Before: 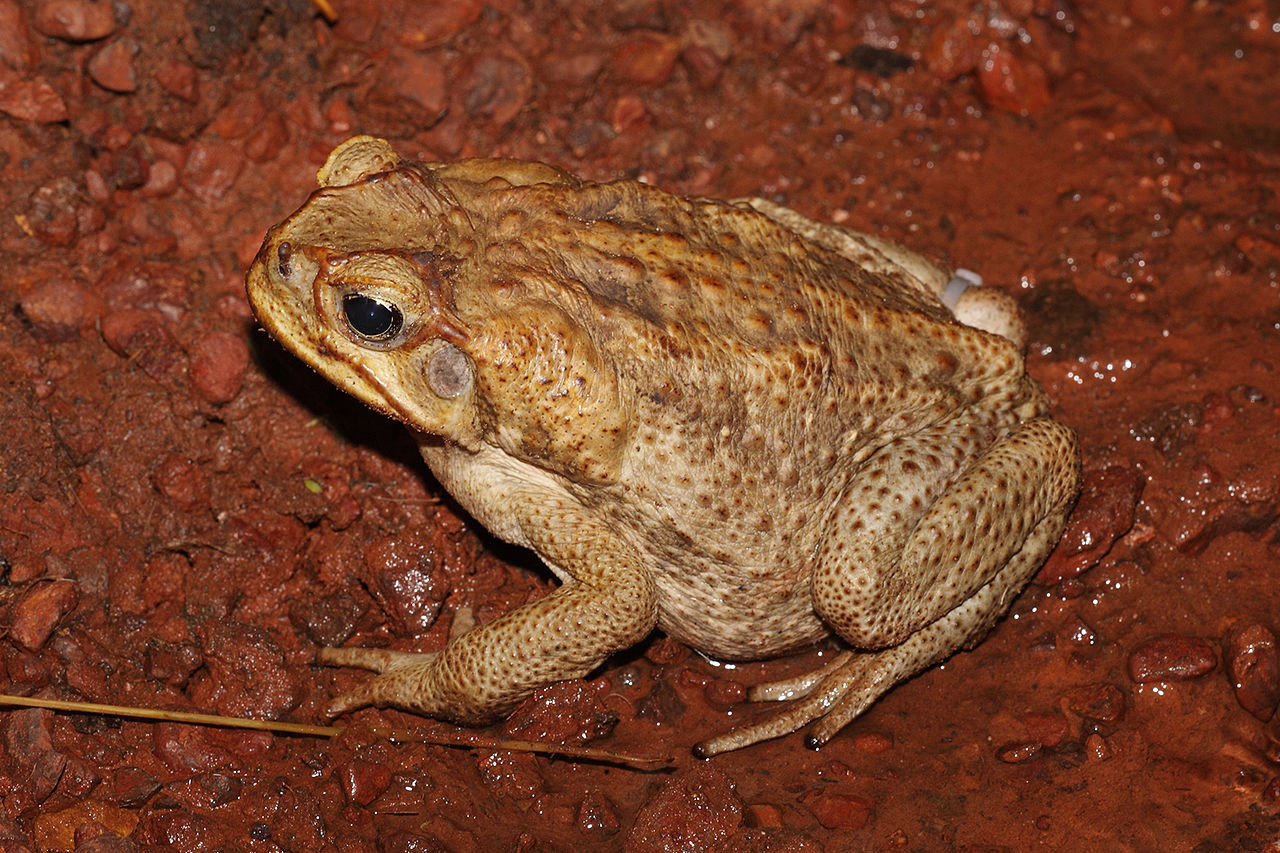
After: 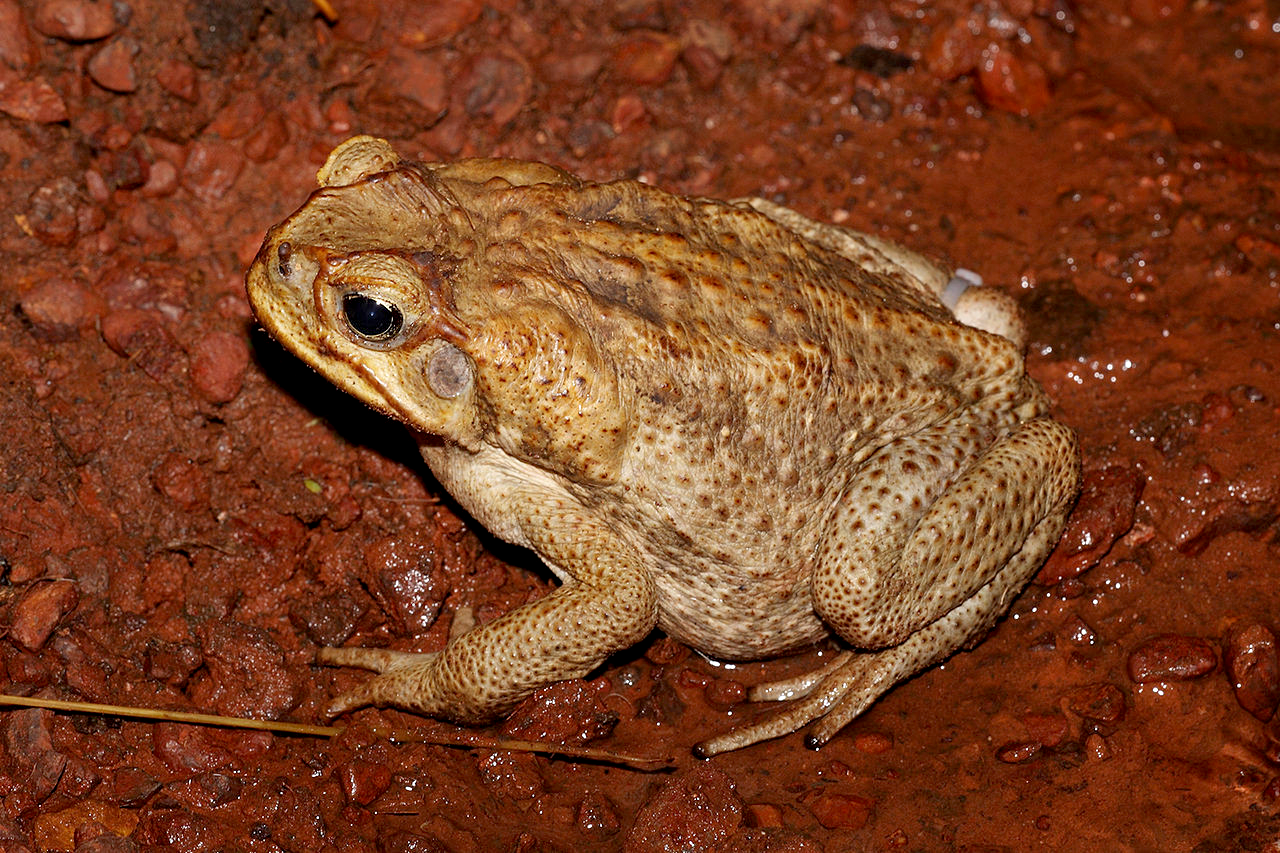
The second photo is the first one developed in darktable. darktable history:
white balance: red 0.988, blue 1.017
exposure: black level correction 0.007, exposure 0.159 EV, compensate highlight preservation false
